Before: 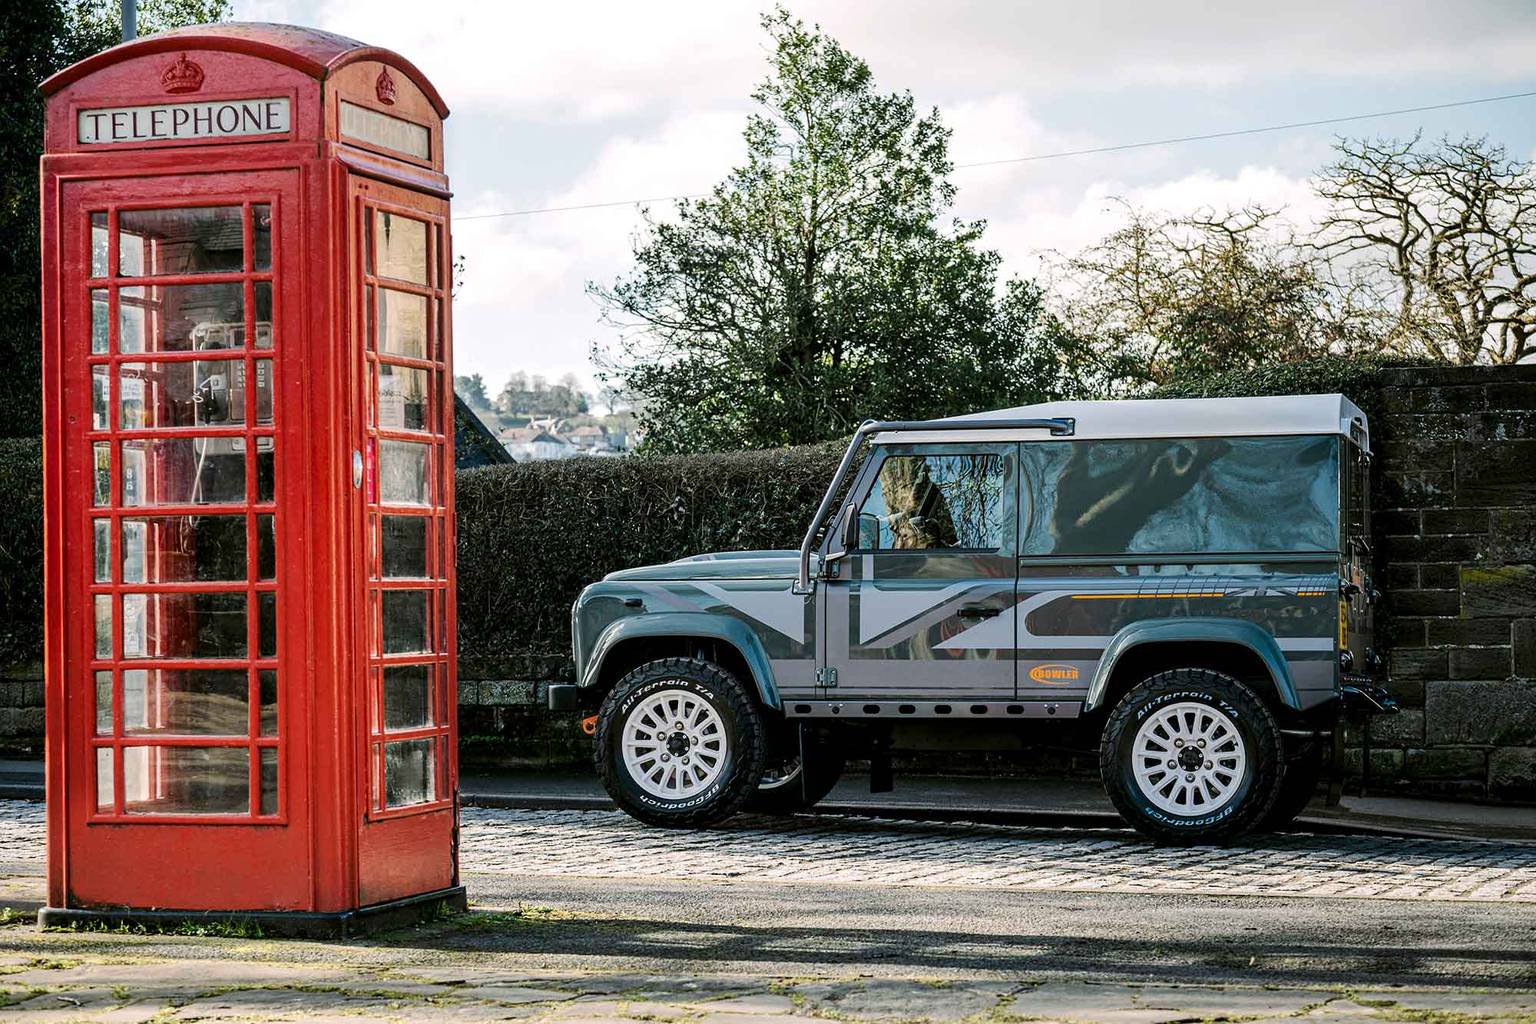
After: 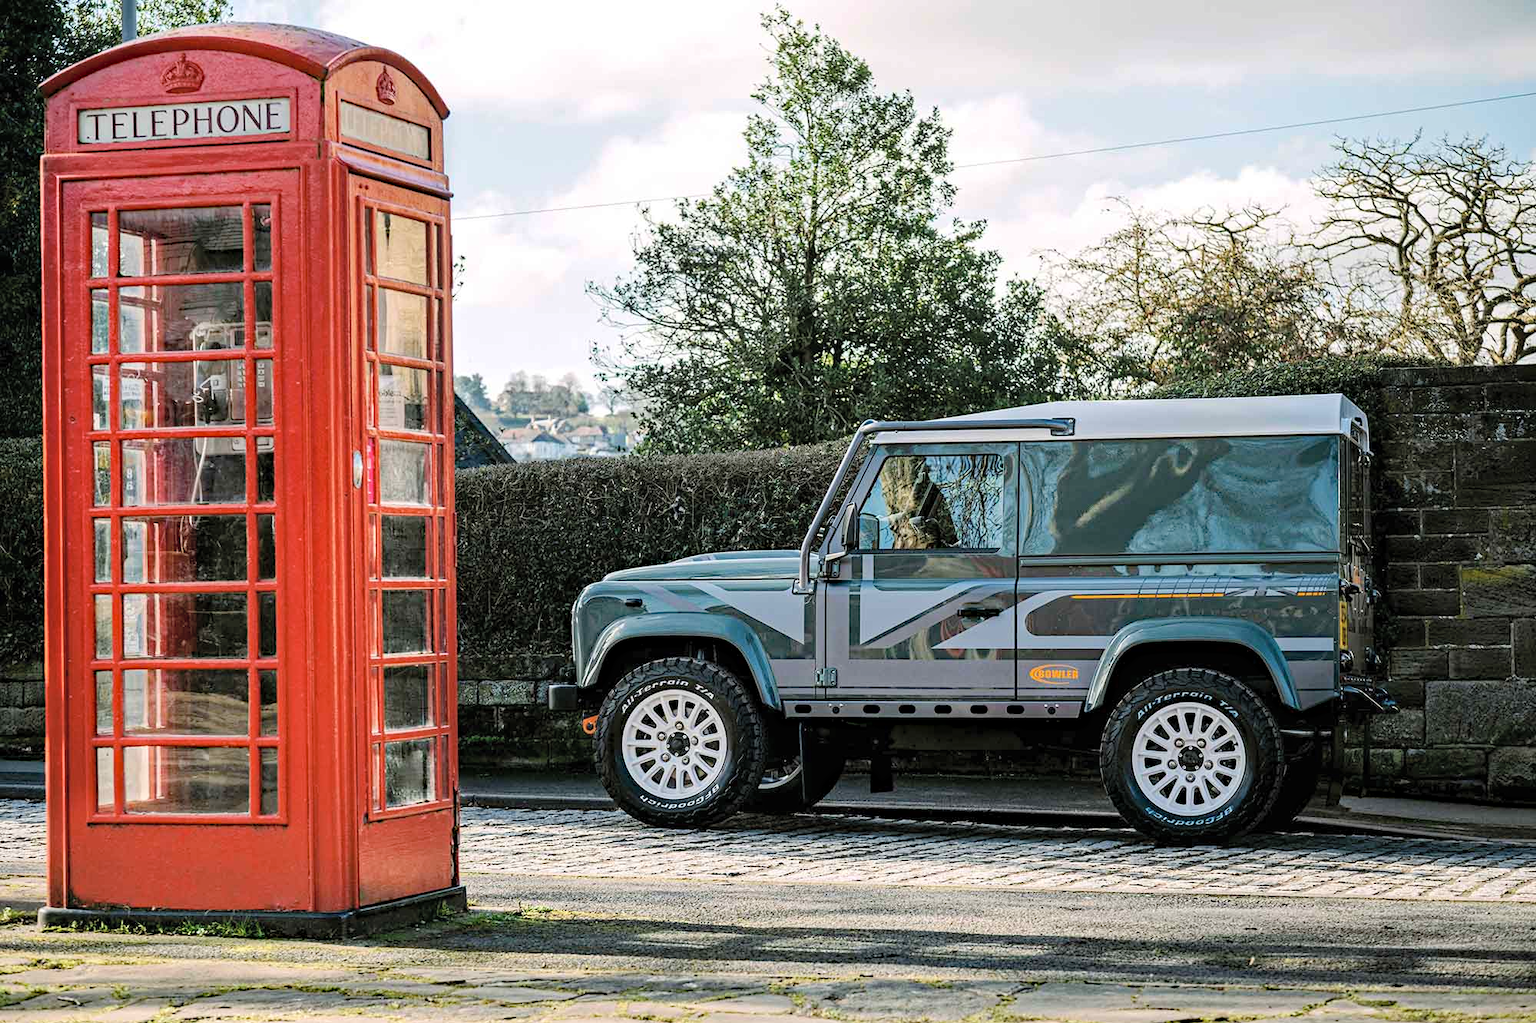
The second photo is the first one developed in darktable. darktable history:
contrast brightness saturation: brightness 0.15
haze removal: strength 0.29, distance 0.25, compatibility mode true, adaptive false
